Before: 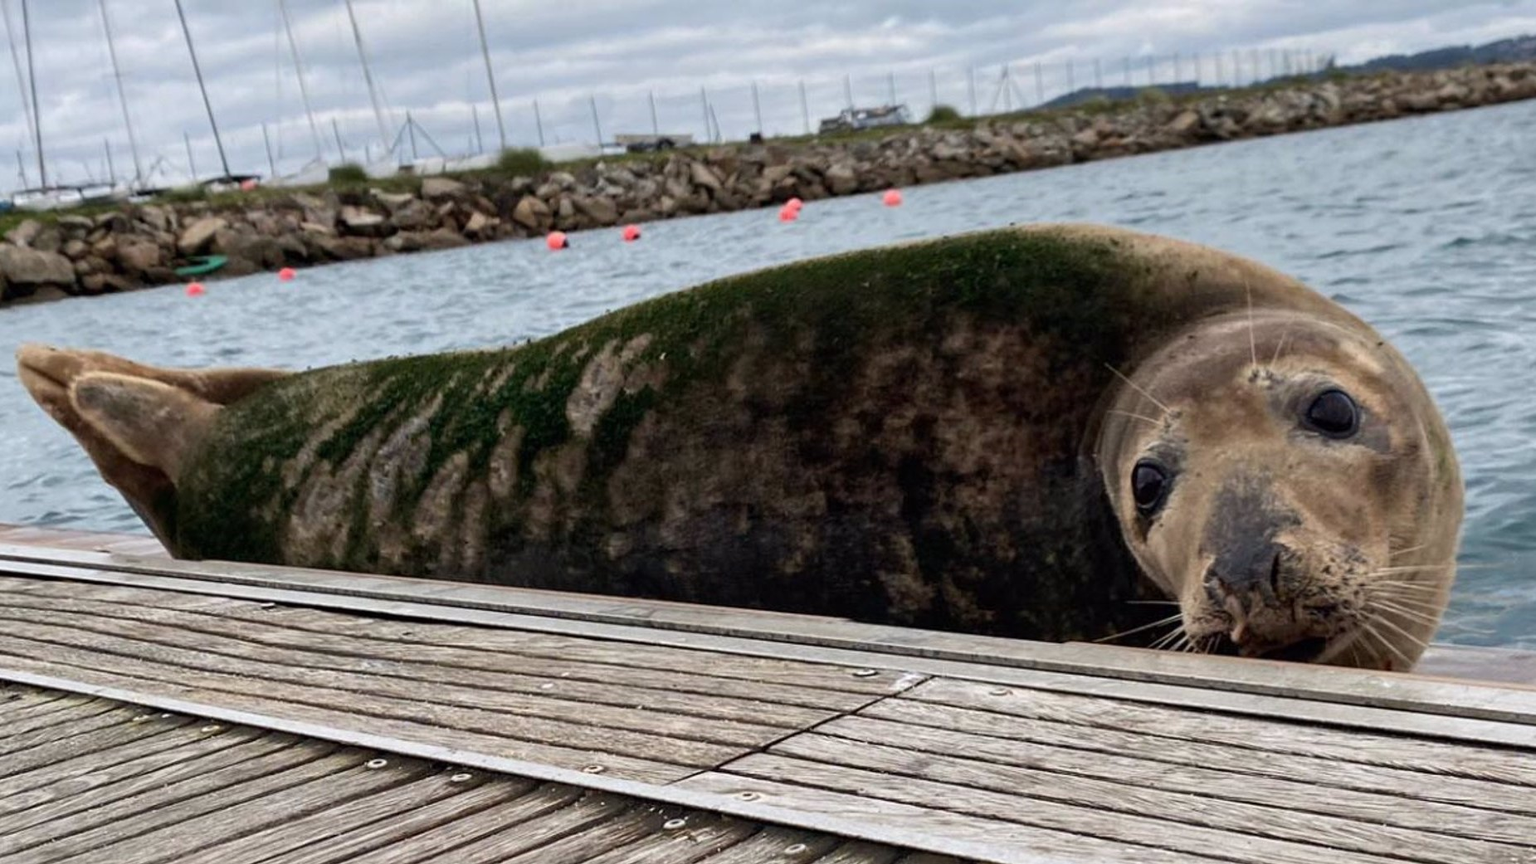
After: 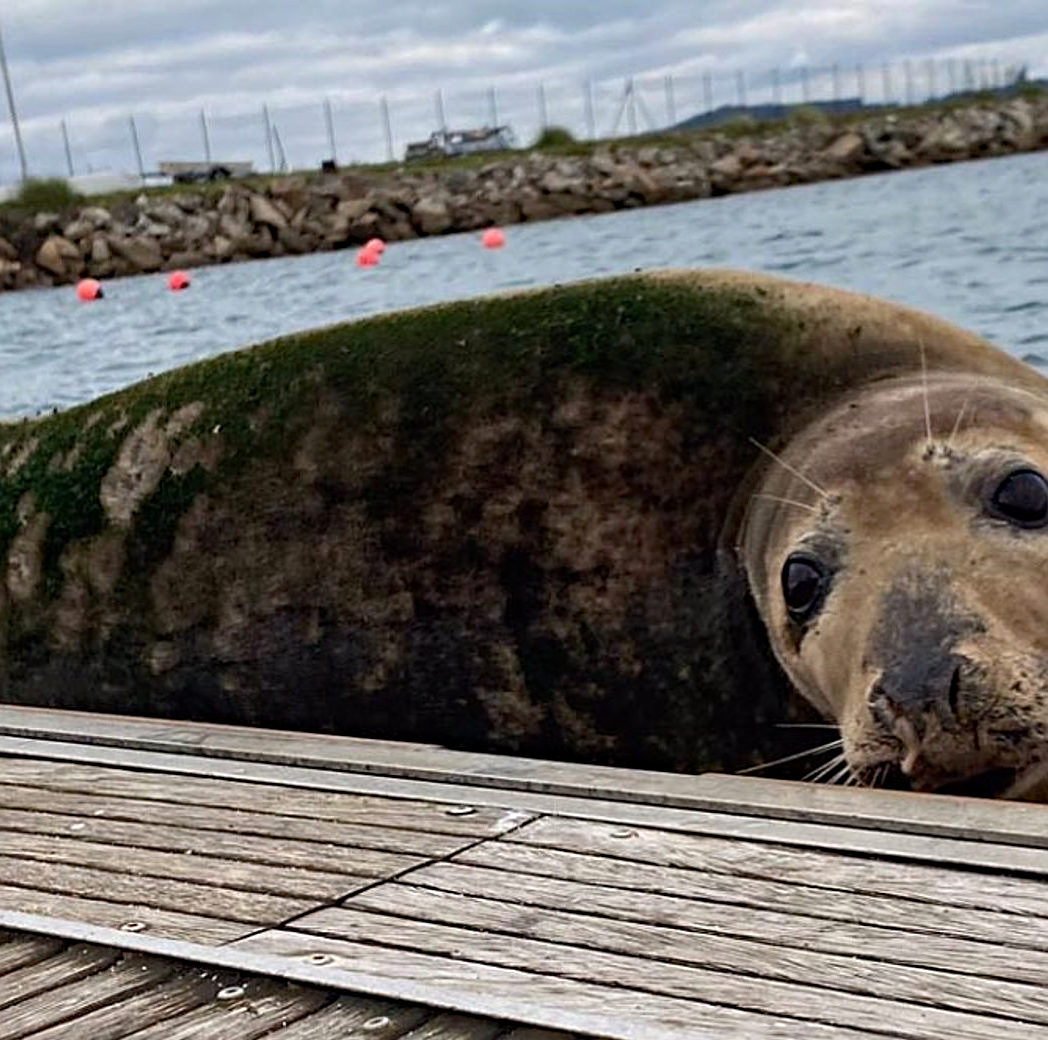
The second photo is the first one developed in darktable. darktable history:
sharpen: on, module defaults
crop: left 31.458%, top 0%, right 11.876%
haze removal: compatibility mode true, adaptive false
